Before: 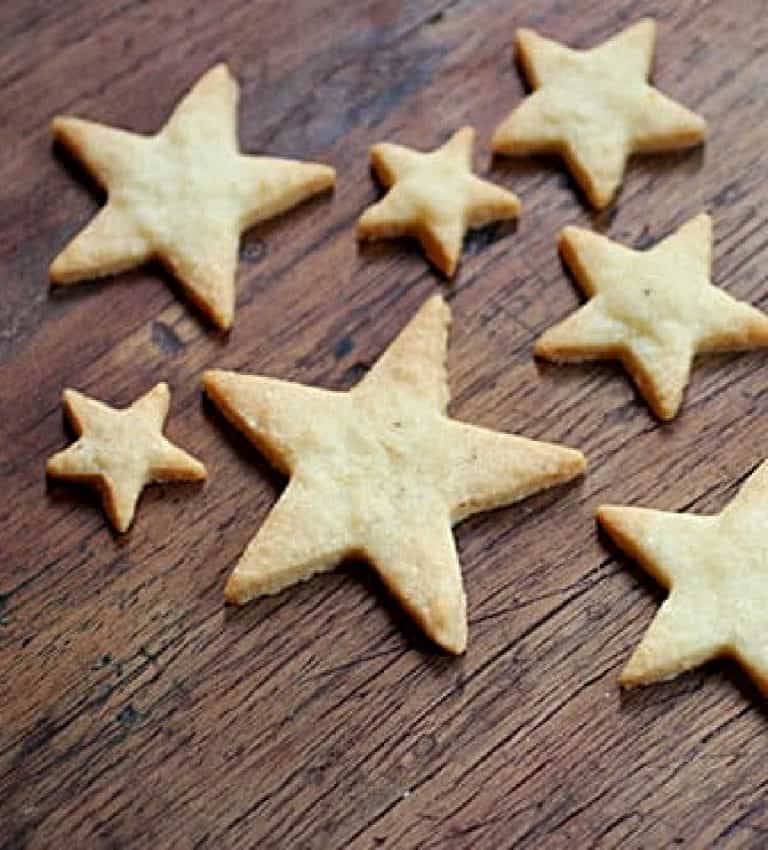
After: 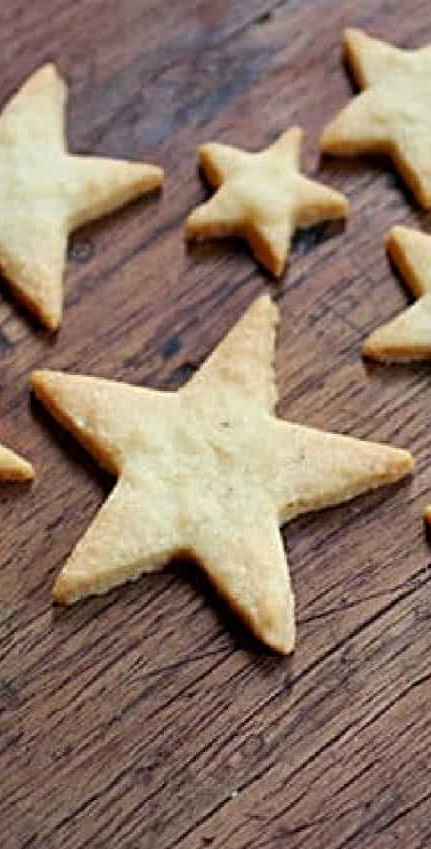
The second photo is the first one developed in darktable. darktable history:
white balance: emerald 1
crop and rotate: left 22.516%, right 21.234%
